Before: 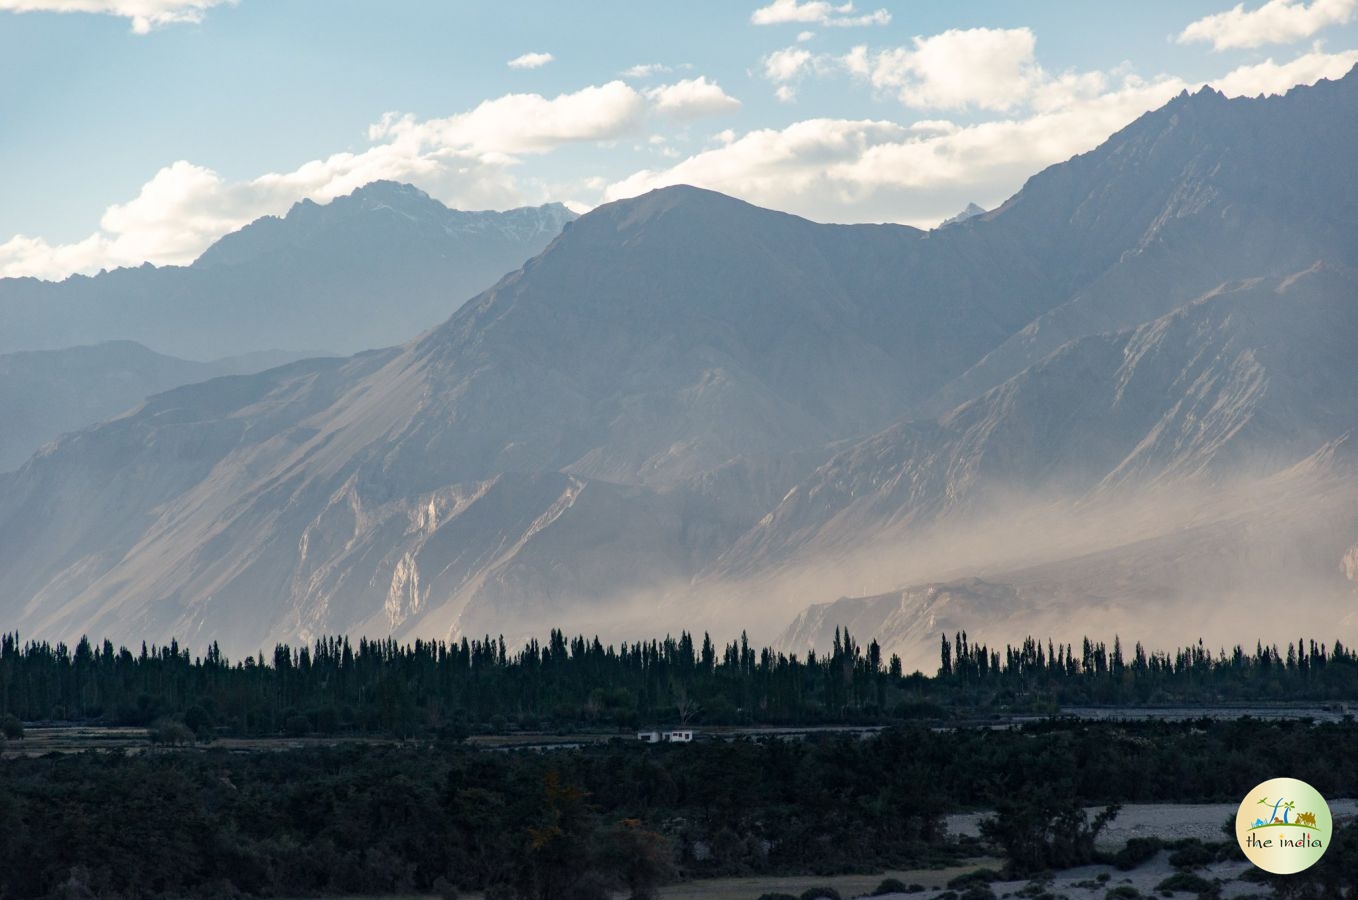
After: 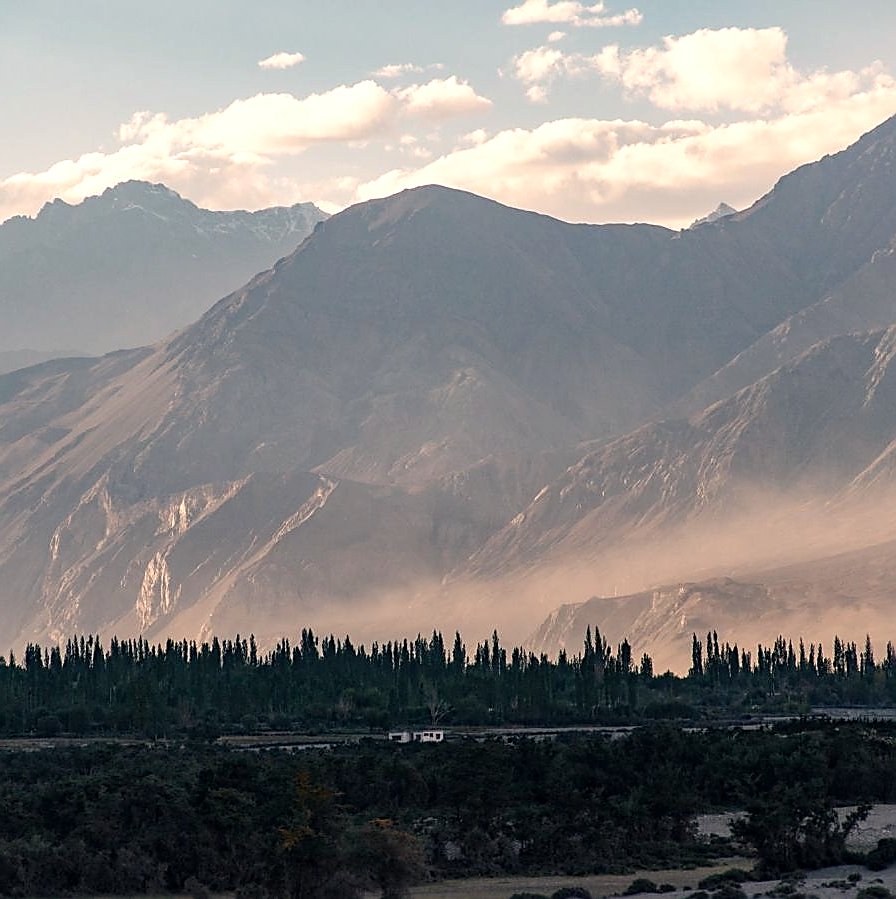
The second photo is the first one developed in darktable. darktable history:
crop and rotate: left 18.442%, right 15.508%
white balance: red 1.127, blue 0.943
sharpen: radius 1.4, amount 1.25, threshold 0.7
local contrast: on, module defaults
